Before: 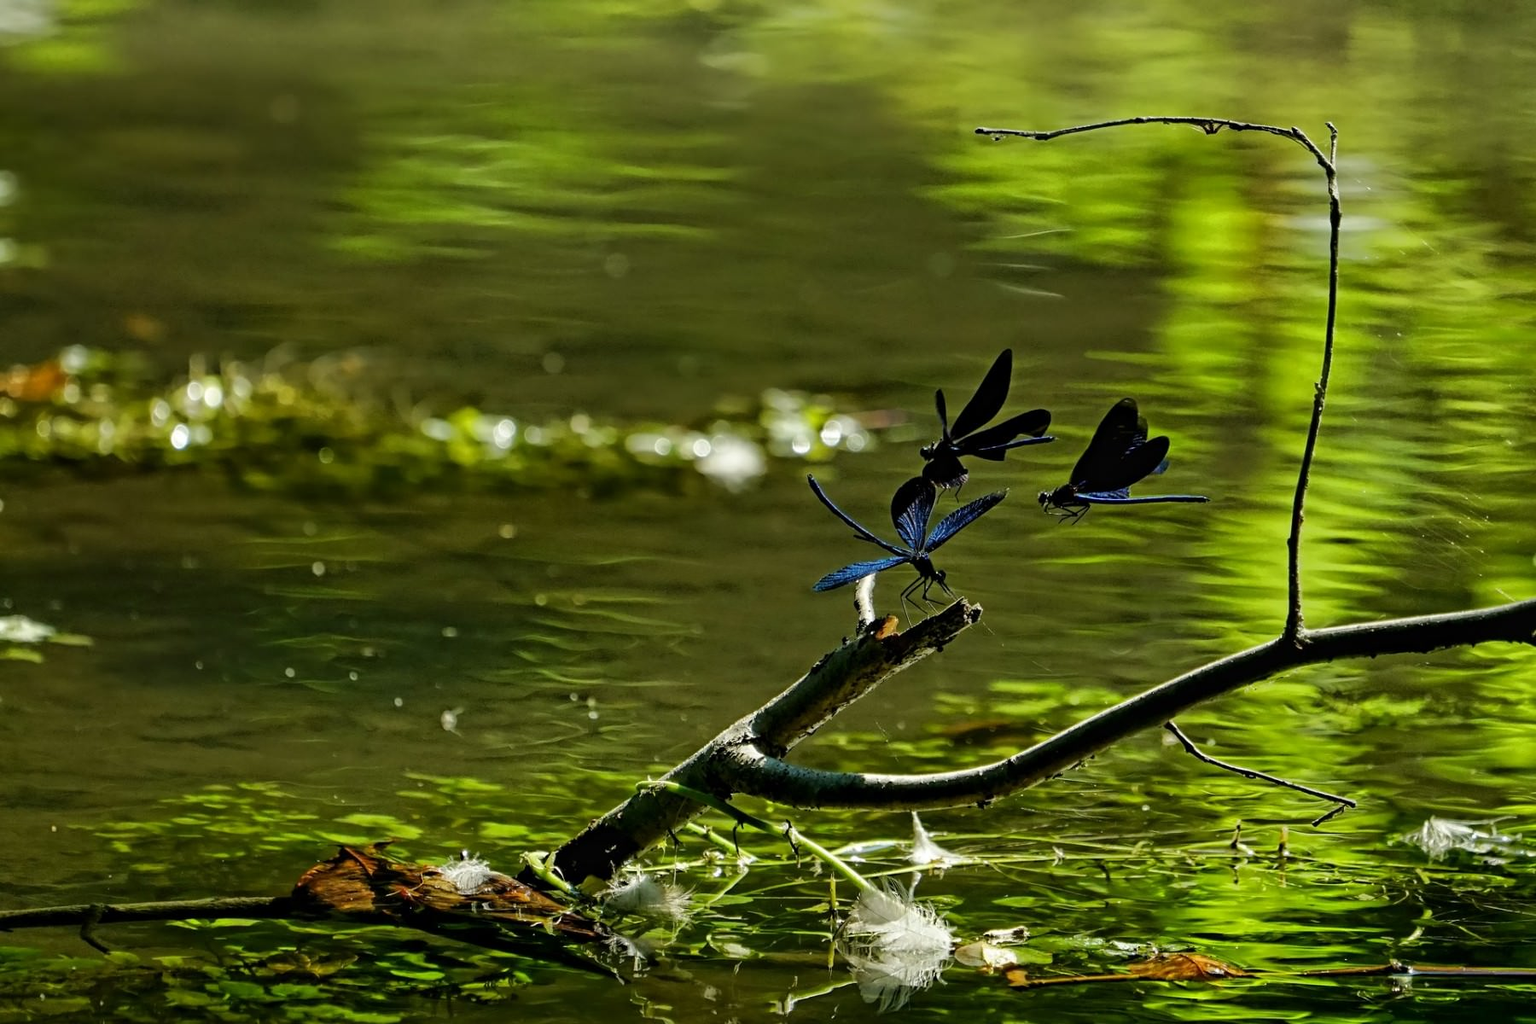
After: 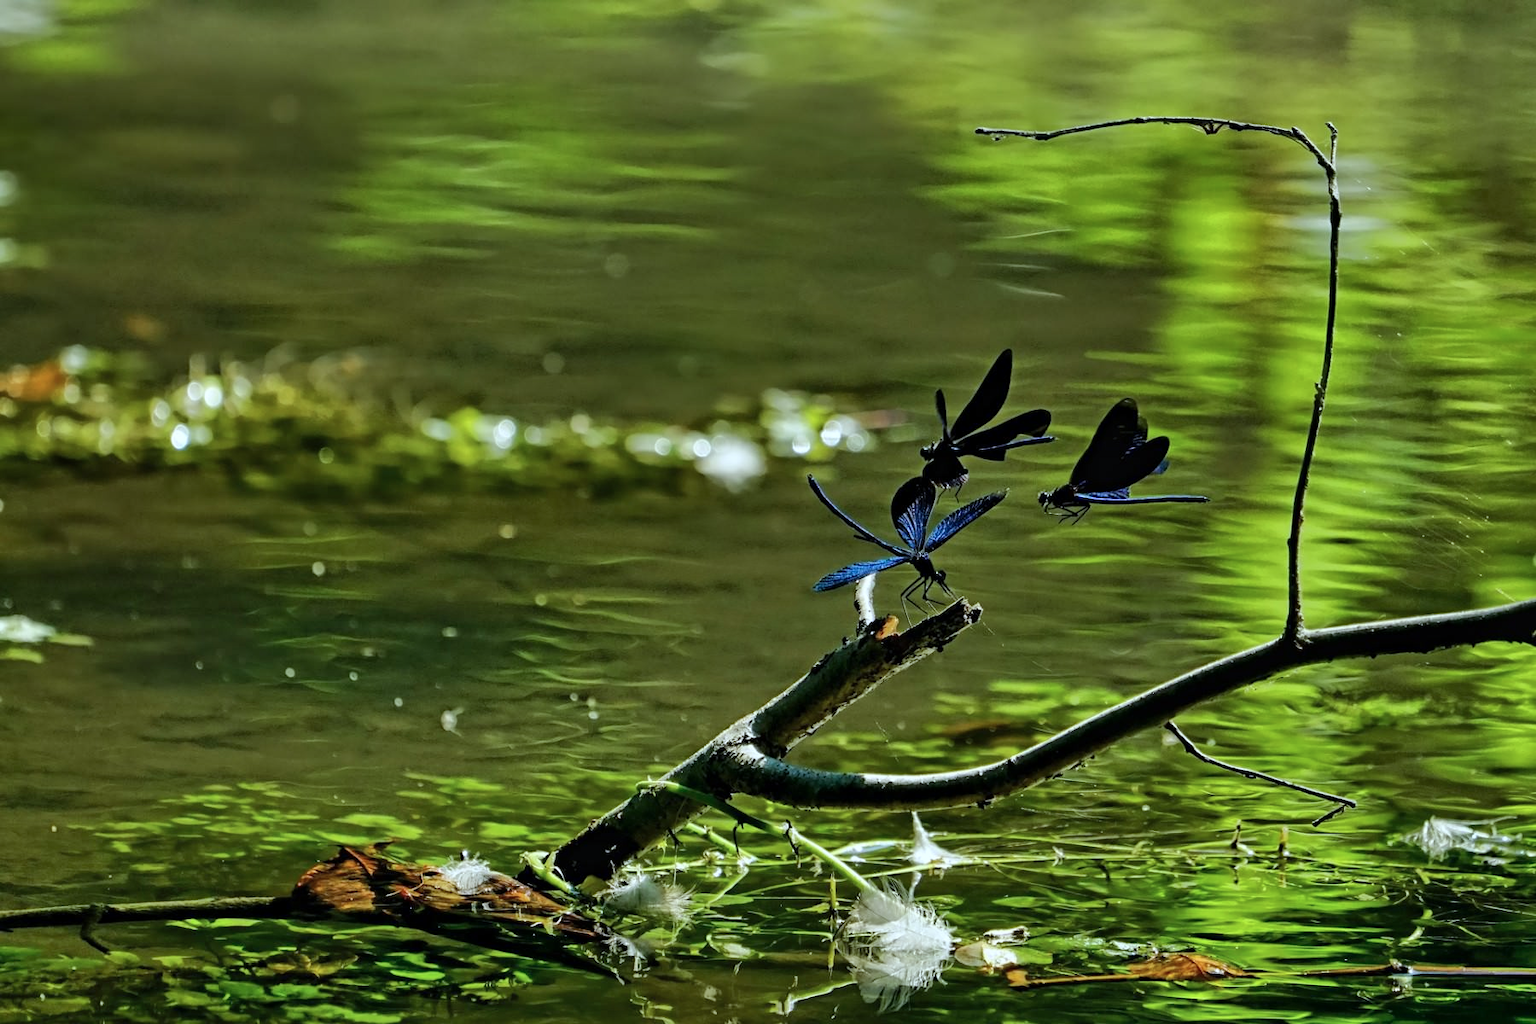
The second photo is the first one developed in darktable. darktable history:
shadows and highlights: shadows 49, highlights -41, soften with gaussian
color calibration: x 0.372, y 0.386, temperature 4283.97 K
exposure: compensate highlight preservation false
